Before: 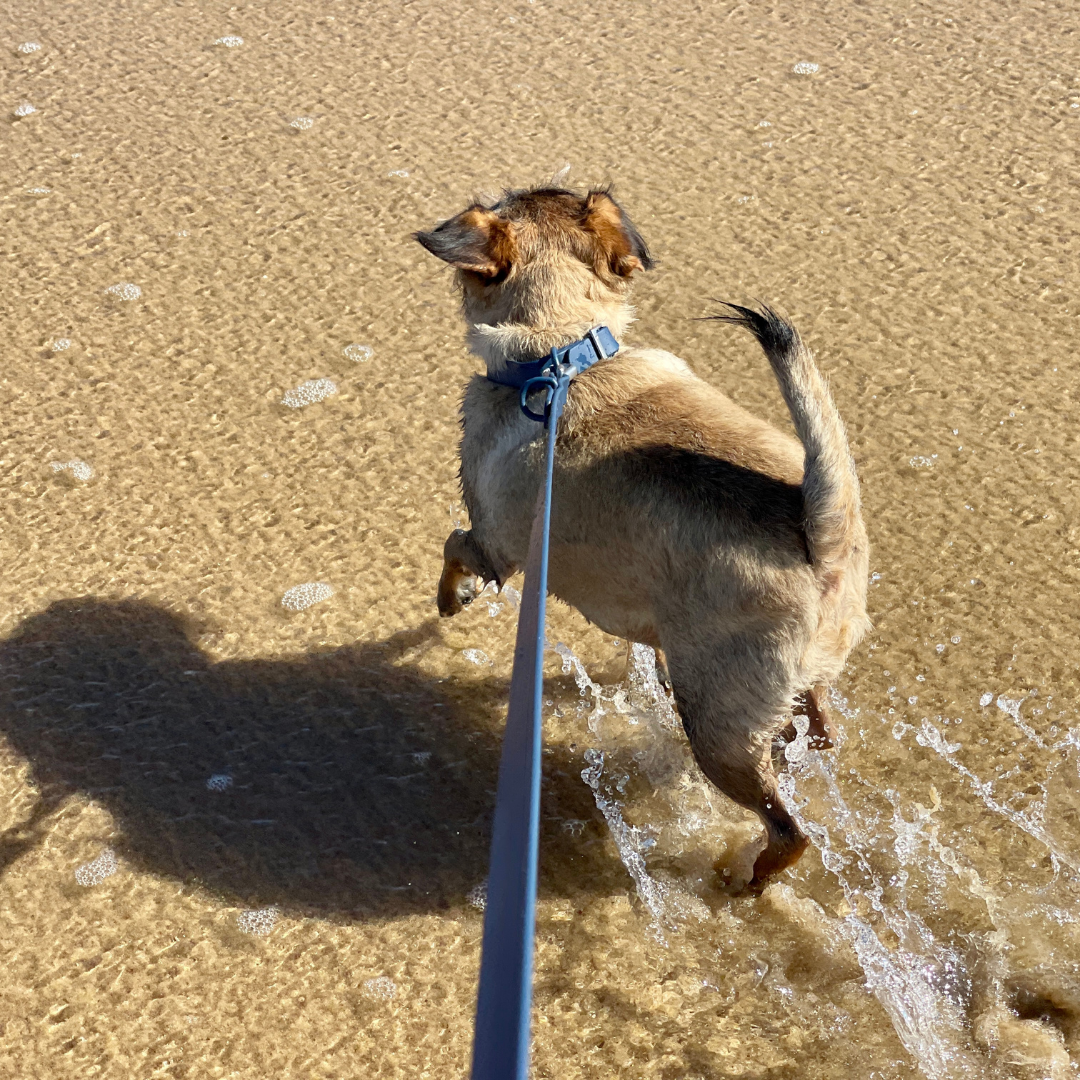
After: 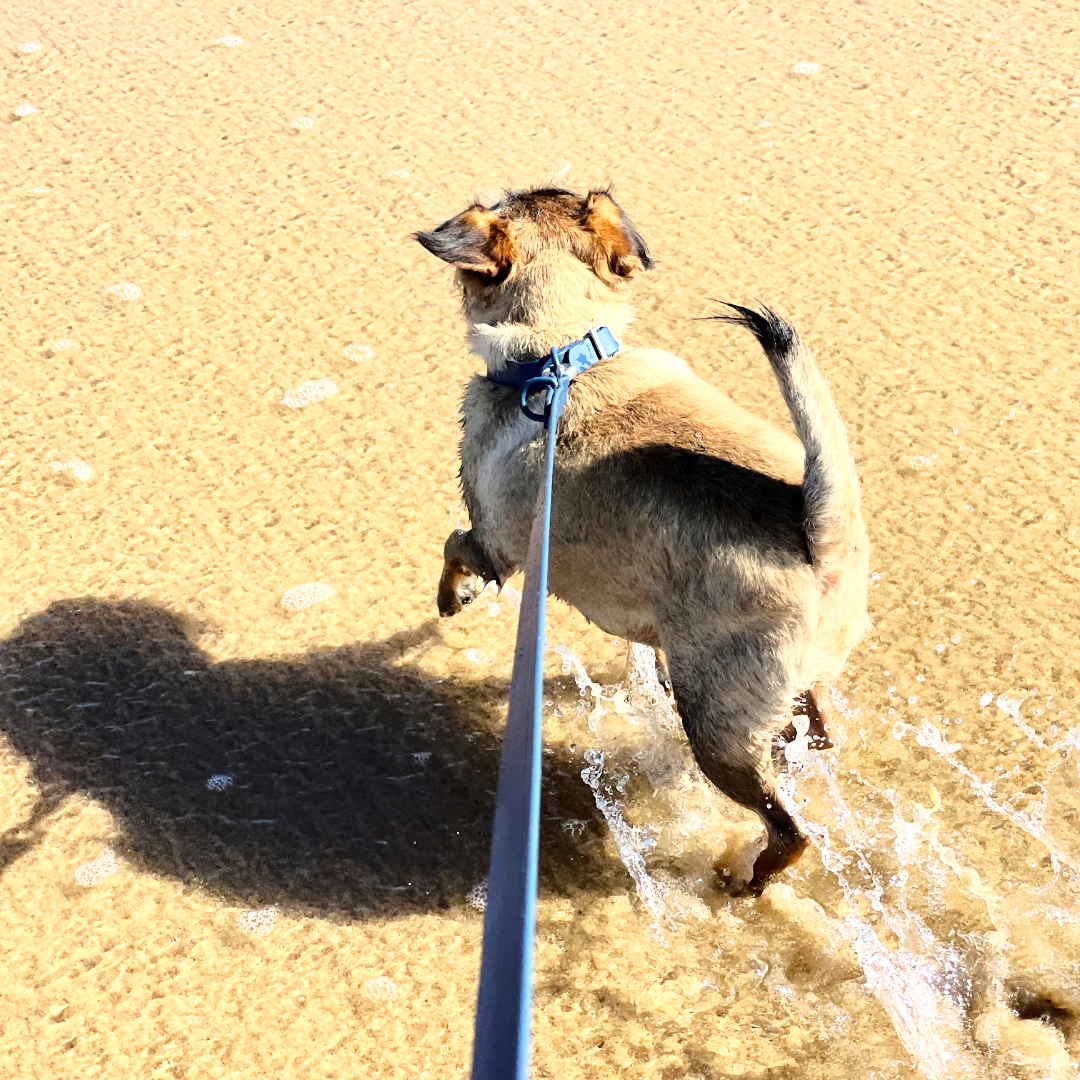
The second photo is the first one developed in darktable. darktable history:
tone equalizer: -8 EV -0.435 EV, -7 EV -0.363 EV, -6 EV -0.323 EV, -5 EV -0.238 EV, -3 EV 0.257 EV, -2 EV 0.307 EV, -1 EV 0.398 EV, +0 EV 0.391 EV
base curve: curves: ch0 [(0, 0) (0.028, 0.03) (0.121, 0.232) (0.46, 0.748) (0.859, 0.968) (1, 1)]
